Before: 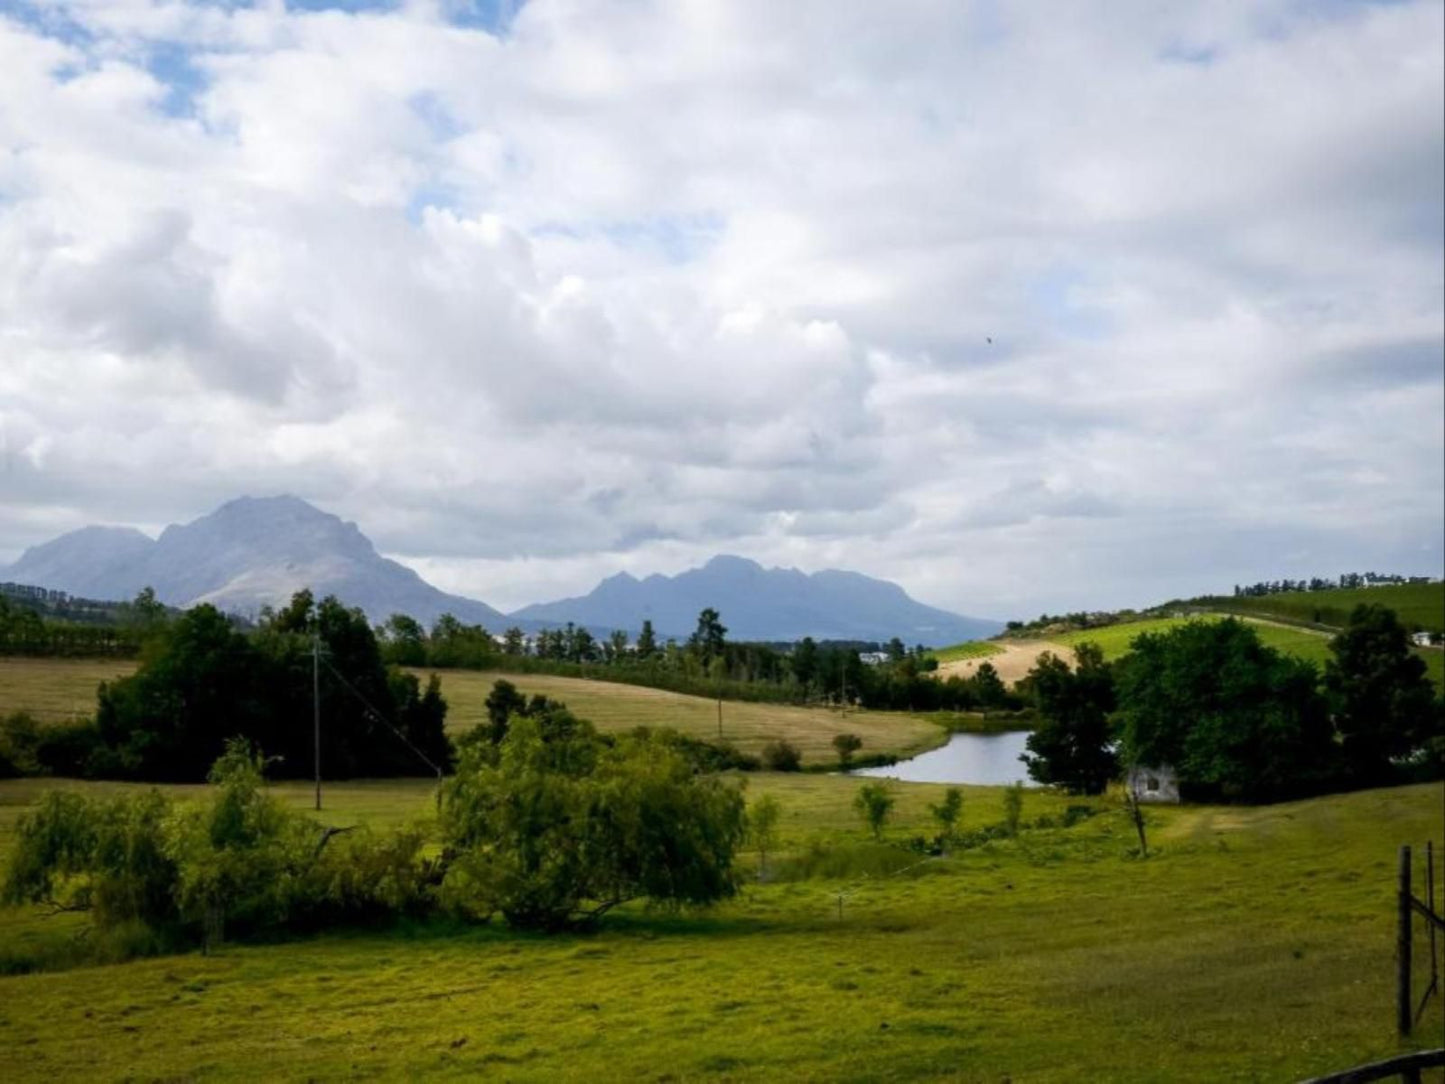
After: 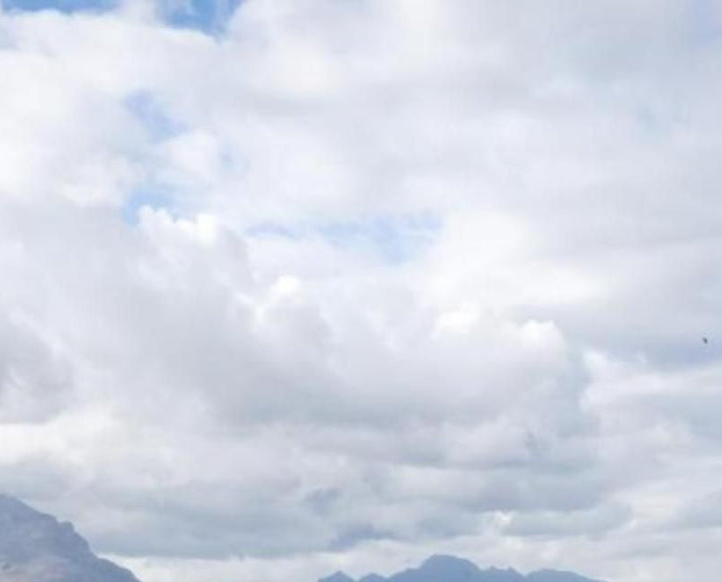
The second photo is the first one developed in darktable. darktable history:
crop: left 19.669%, right 30.326%, bottom 46.28%
